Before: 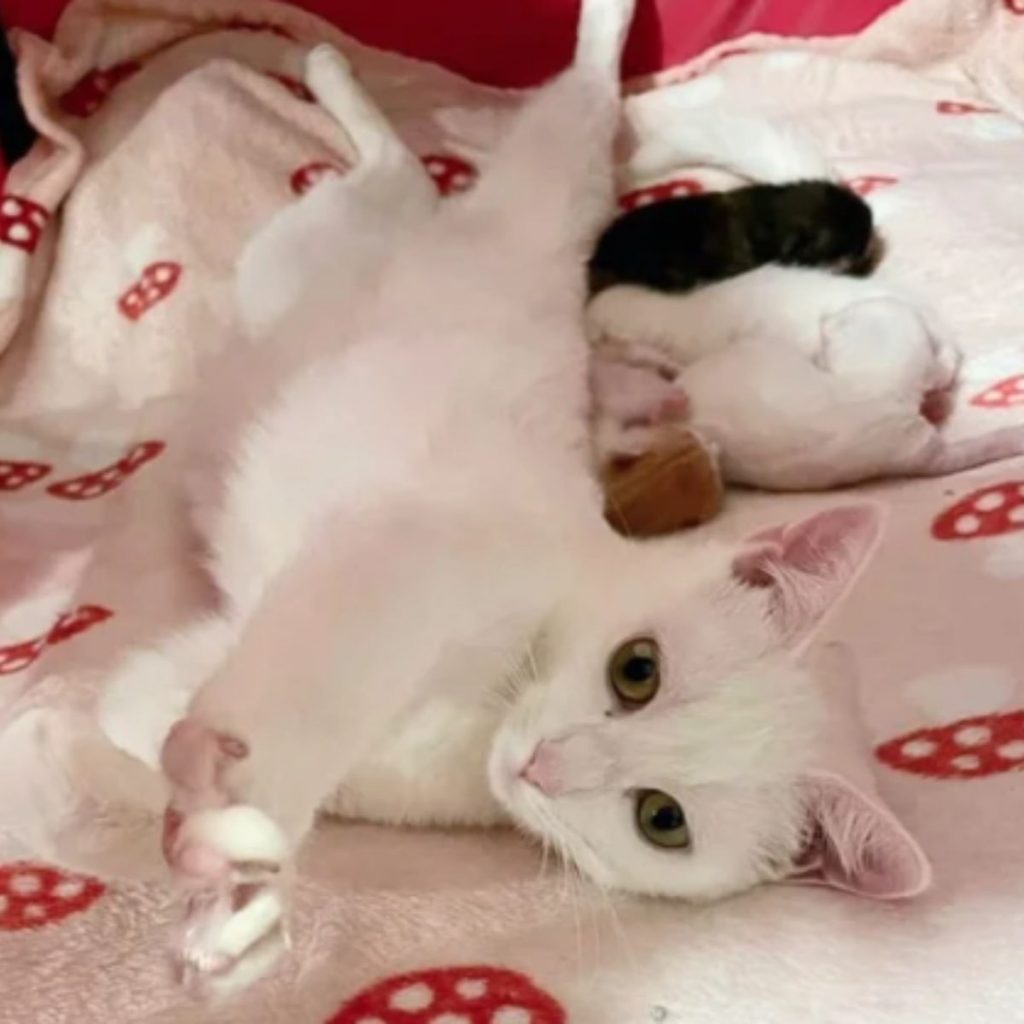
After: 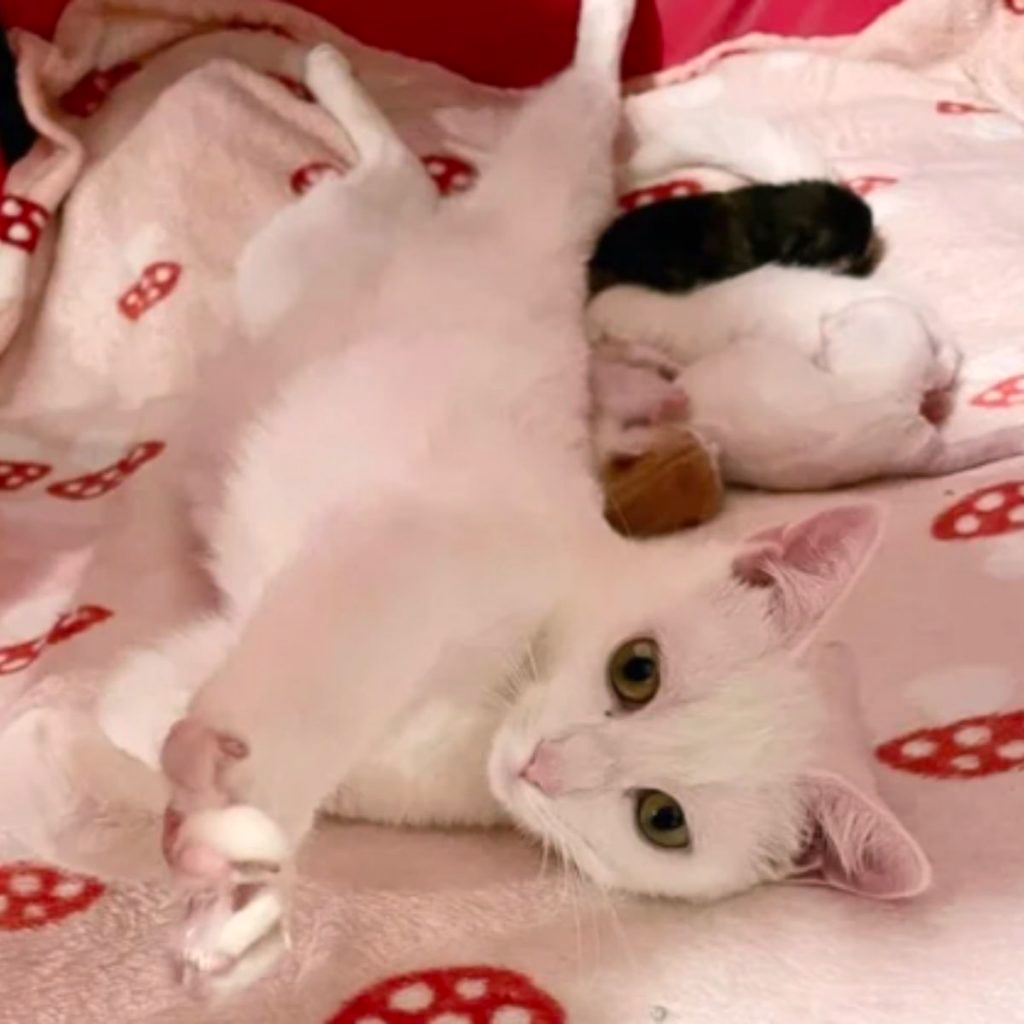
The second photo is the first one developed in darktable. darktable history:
color calibration: output R [1.063, -0.012, -0.003, 0], output B [-0.079, 0.047, 1, 0], illuminant same as pipeline (D50), adaptation XYZ, x 0.345, y 0.357, temperature 5015.06 K
